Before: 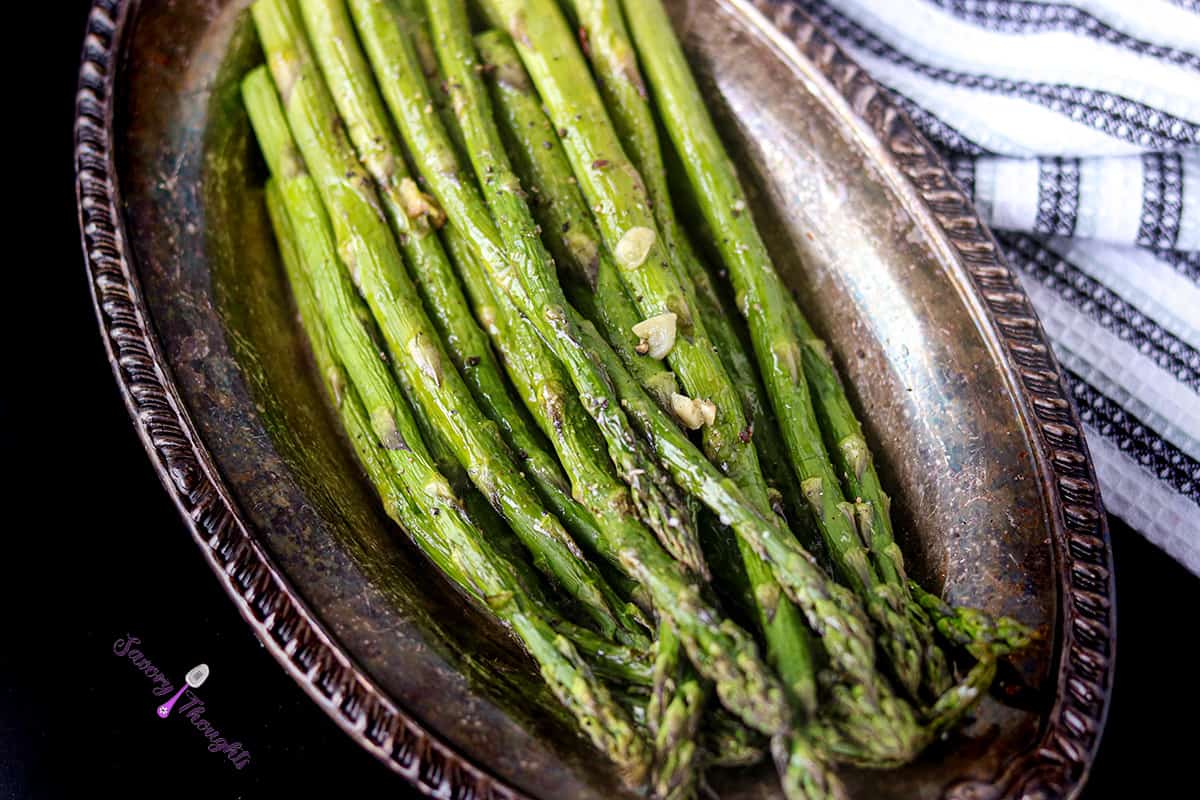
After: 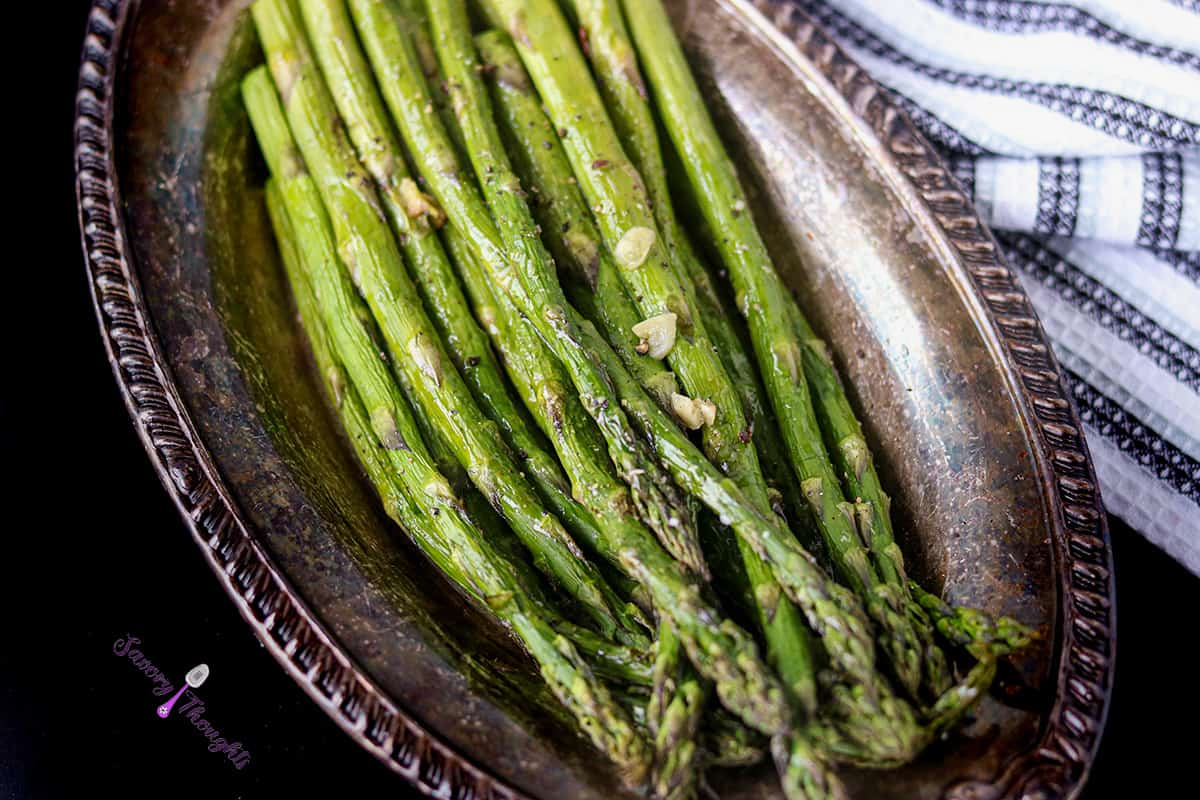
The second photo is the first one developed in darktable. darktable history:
exposure: exposure -0.11 EV, compensate highlight preservation false
